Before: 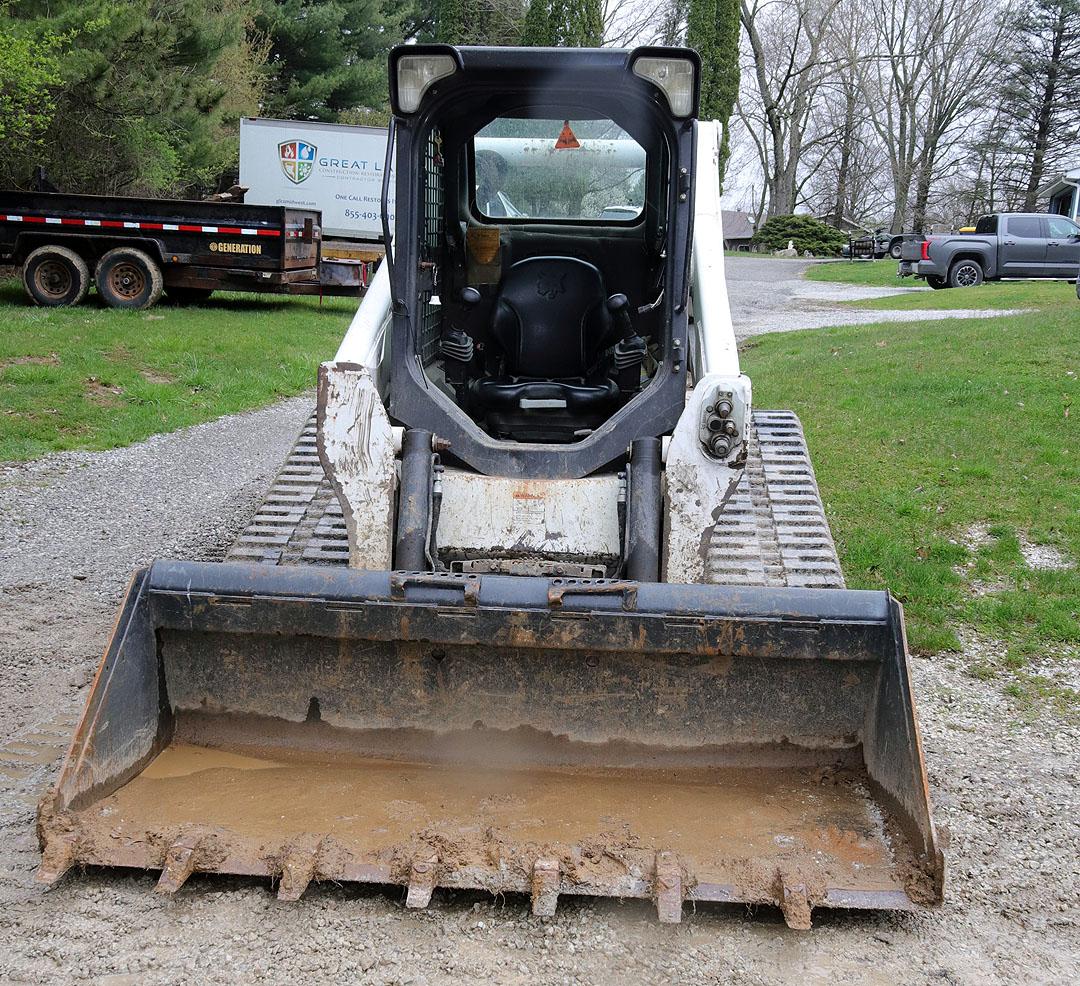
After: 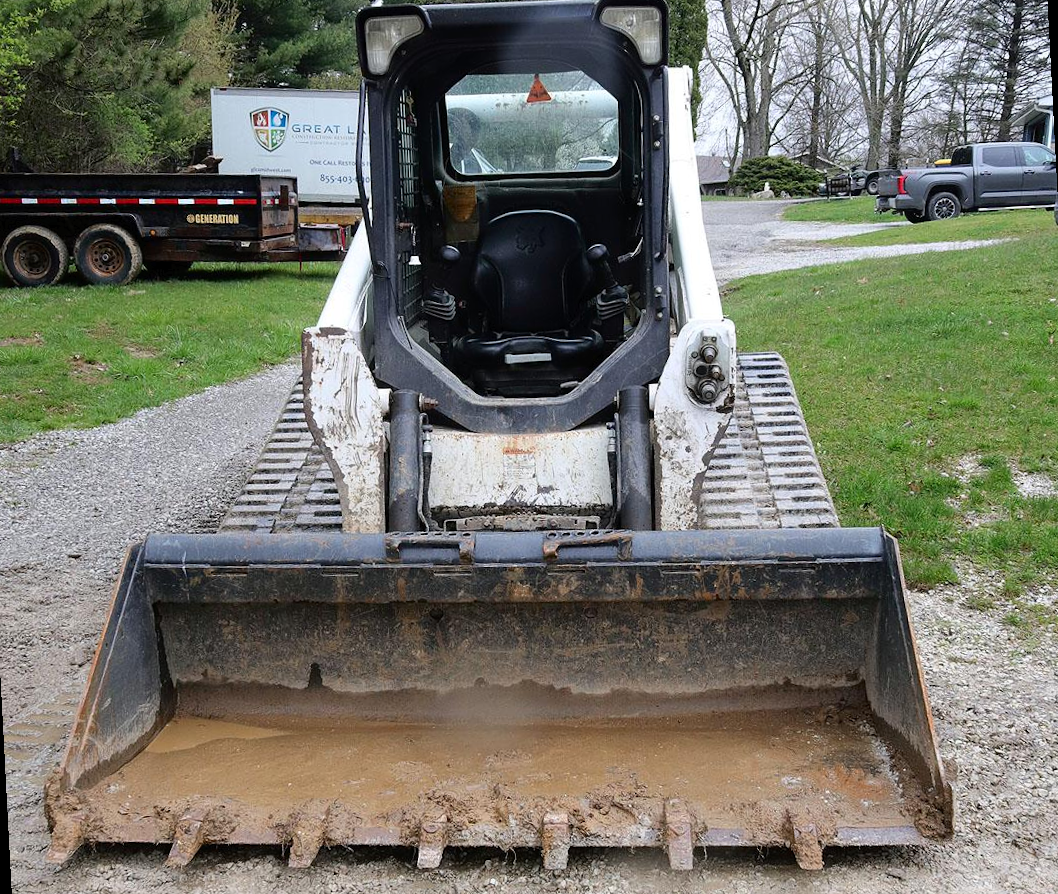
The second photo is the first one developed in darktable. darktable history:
tone curve: curves: ch0 [(0, 0) (0.003, 0.01) (0.011, 0.015) (0.025, 0.023) (0.044, 0.037) (0.069, 0.055) (0.1, 0.08) (0.136, 0.114) (0.177, 0.155) (0.224, 0.201) (0.277, 0.254) (0.335, 0.319) (0.399, 0.387) (0.468, 0.459) (0.543, 0.544) (0.623, 0.634) (0.709, 0.731) (0.801, 0.827) (0.898, 0.921) (1, 1)], color space Lab, independent channels, preserve colors none
rotate and perspective: rotation -3°, crop left 0.031, crop right 0.968, crop top 0.07, crop bottom 0.93
